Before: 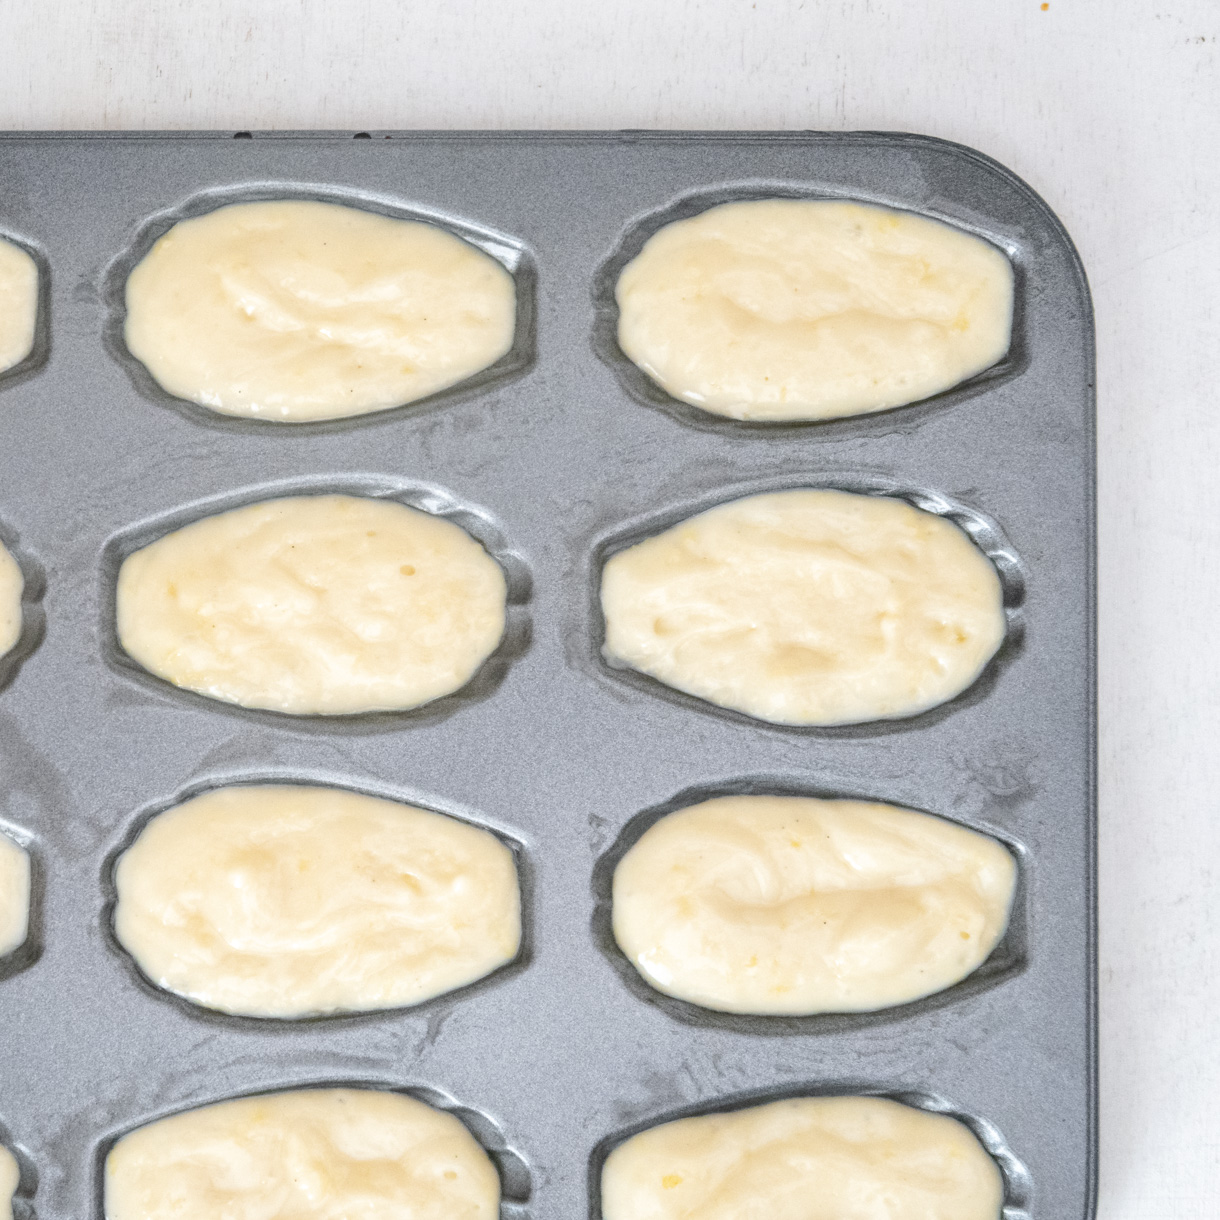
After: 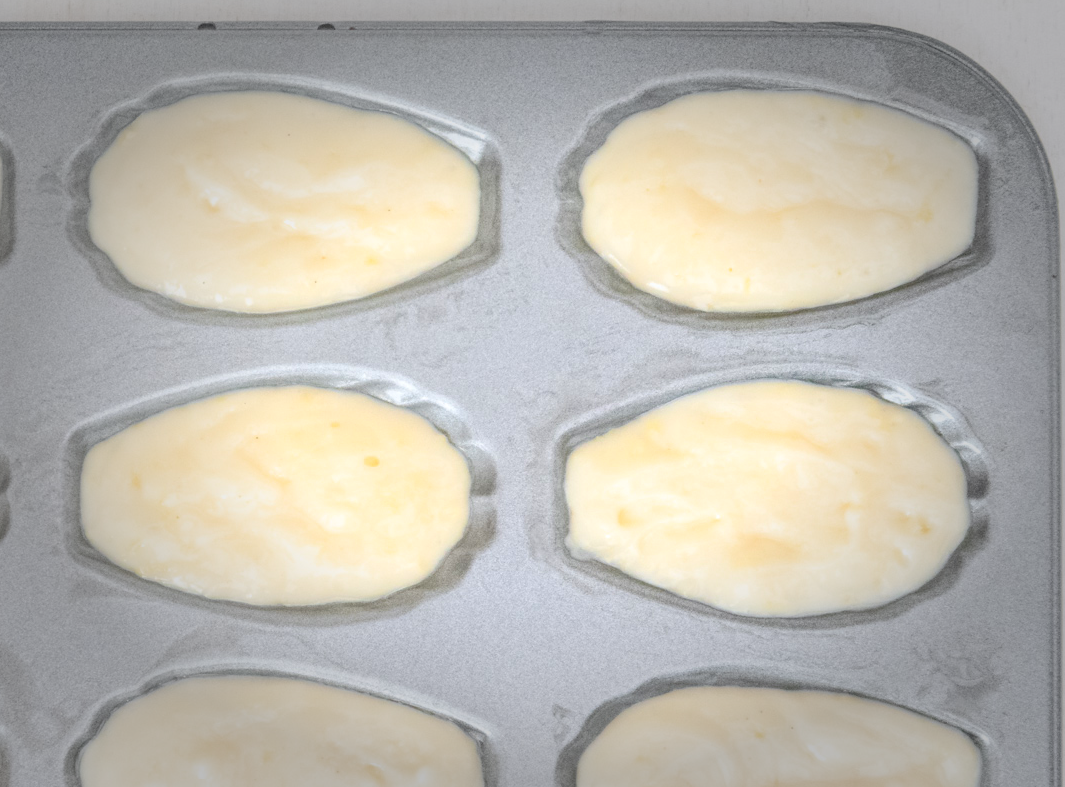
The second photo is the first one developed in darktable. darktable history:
global tonemap: drago (0.7, 100)
vignetting: fall-off start 48.41%, automatic ratio true, width/height ratio 1.29, unbound false
exposure: black level correction 0, exposure 0.877 EV, compensate exposure bias true, compensate highlight preservation false
crop: left 3.015%, top 8.969%, right 9.647%, bottom 26.457%
